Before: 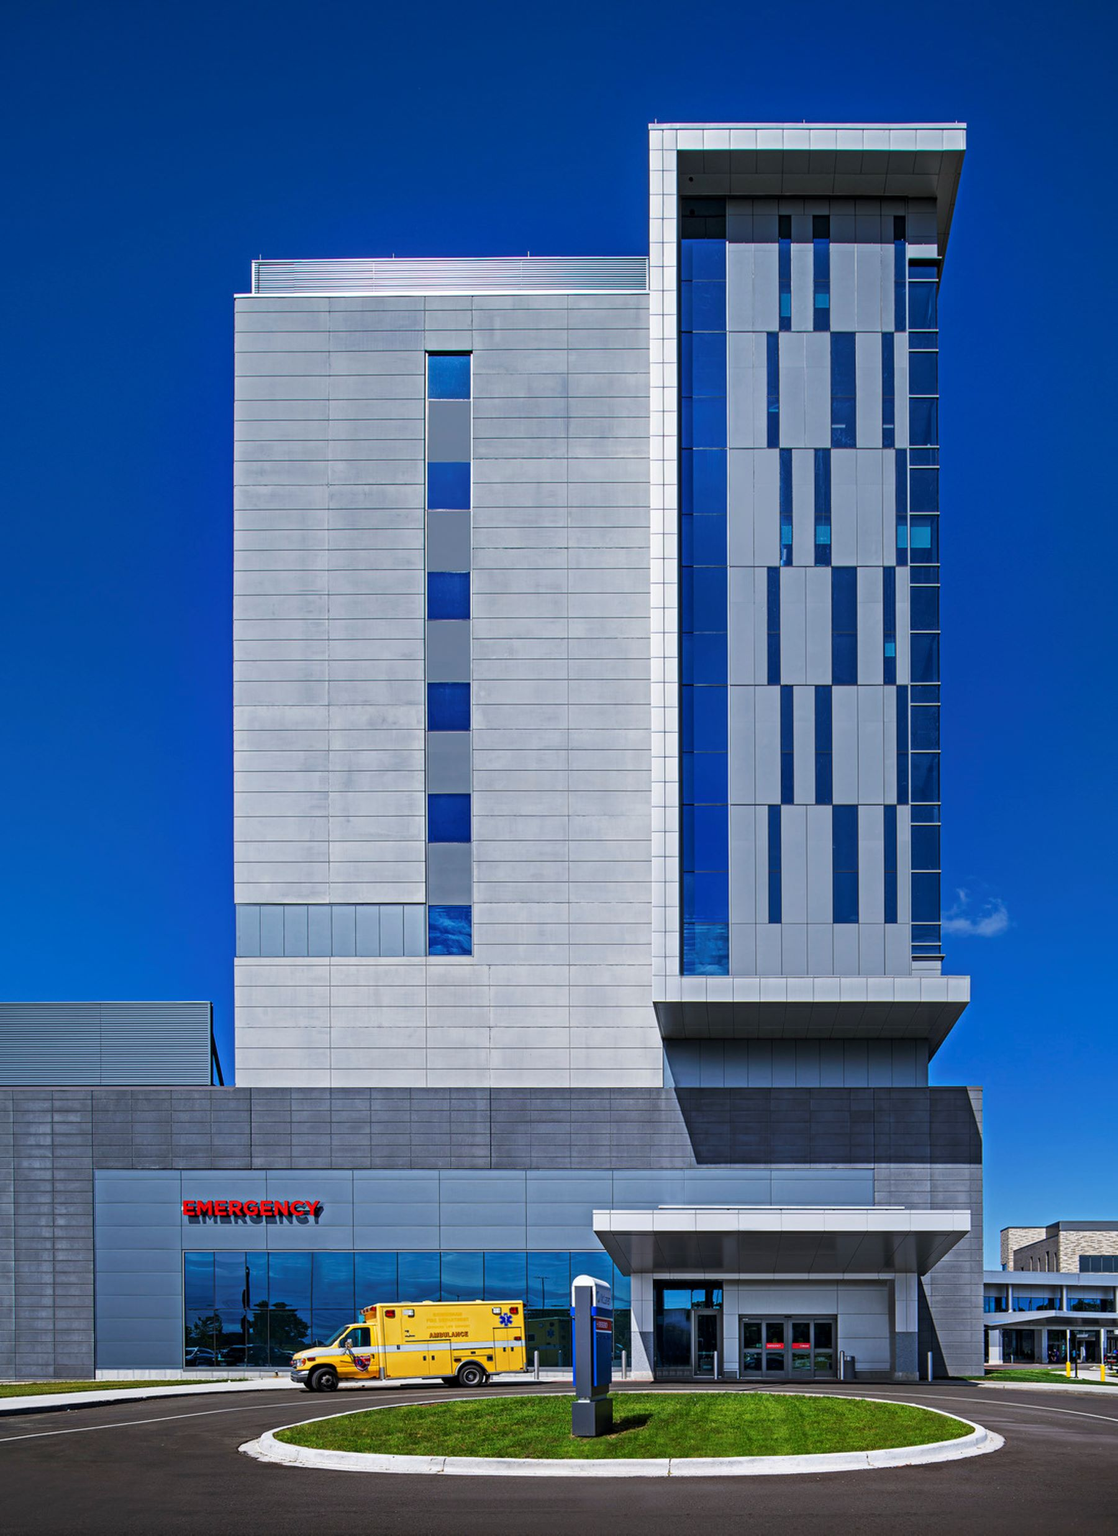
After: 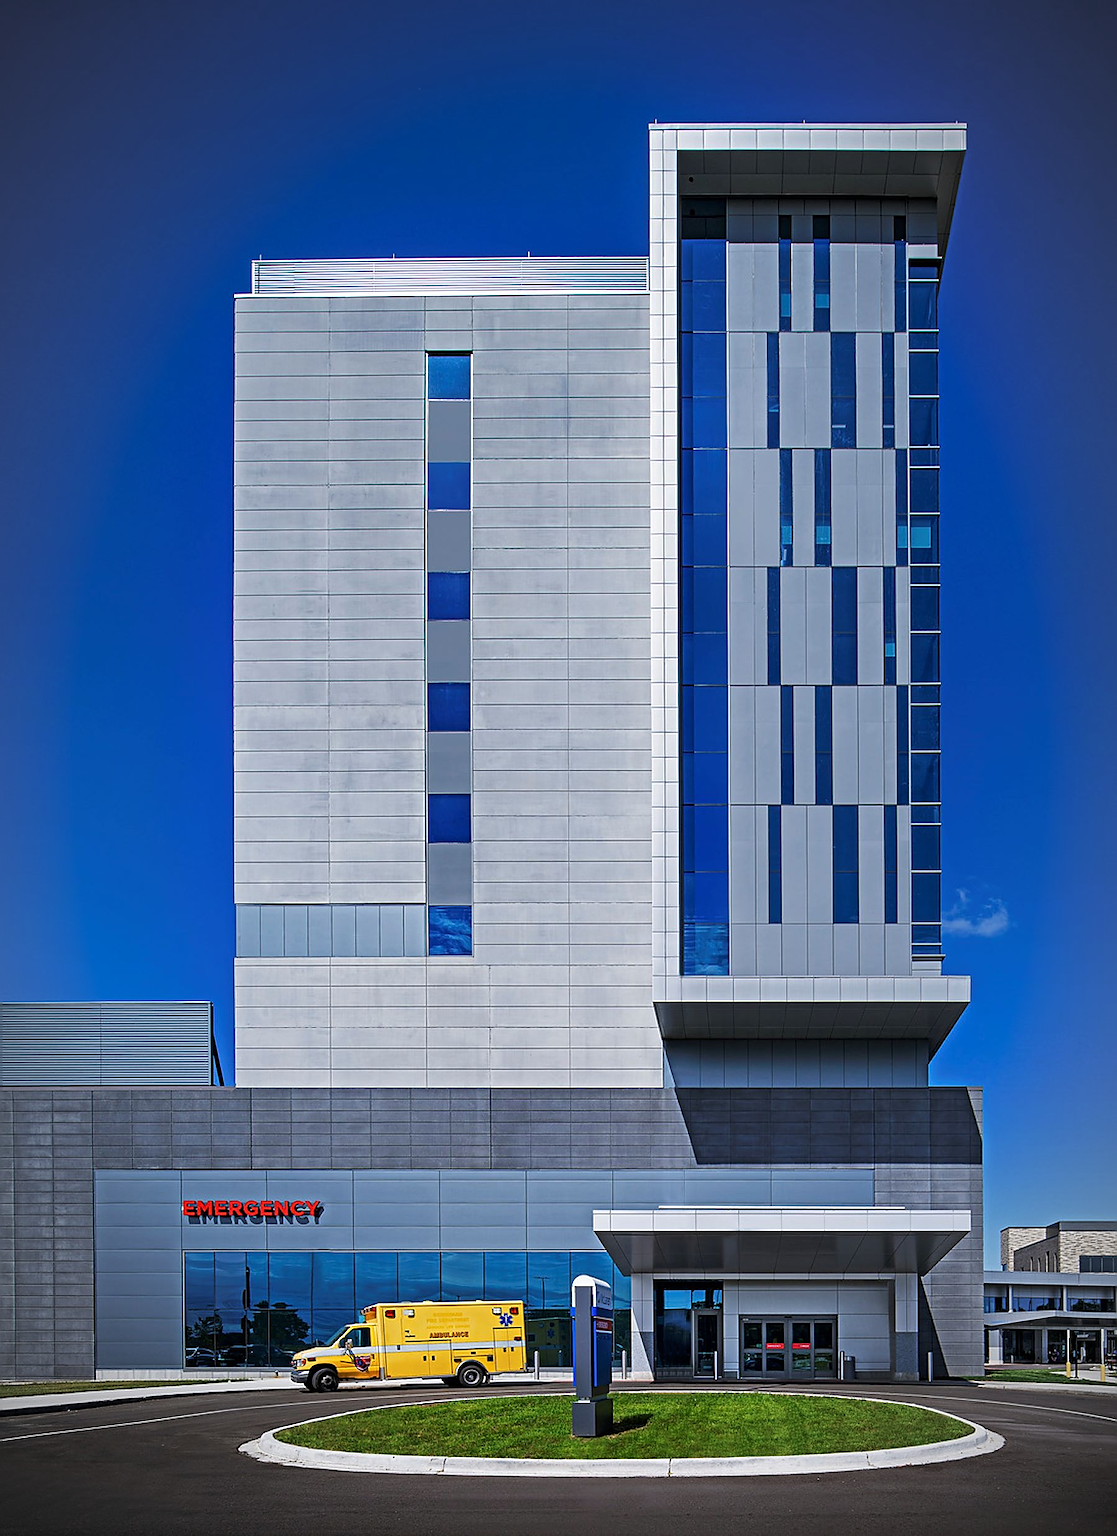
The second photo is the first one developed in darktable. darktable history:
sharpen: radius 1.4, amount 1.25, threshold 0.7
vignetting: fall-off start 87%, automatic ratio true
white balance: emerald 1
